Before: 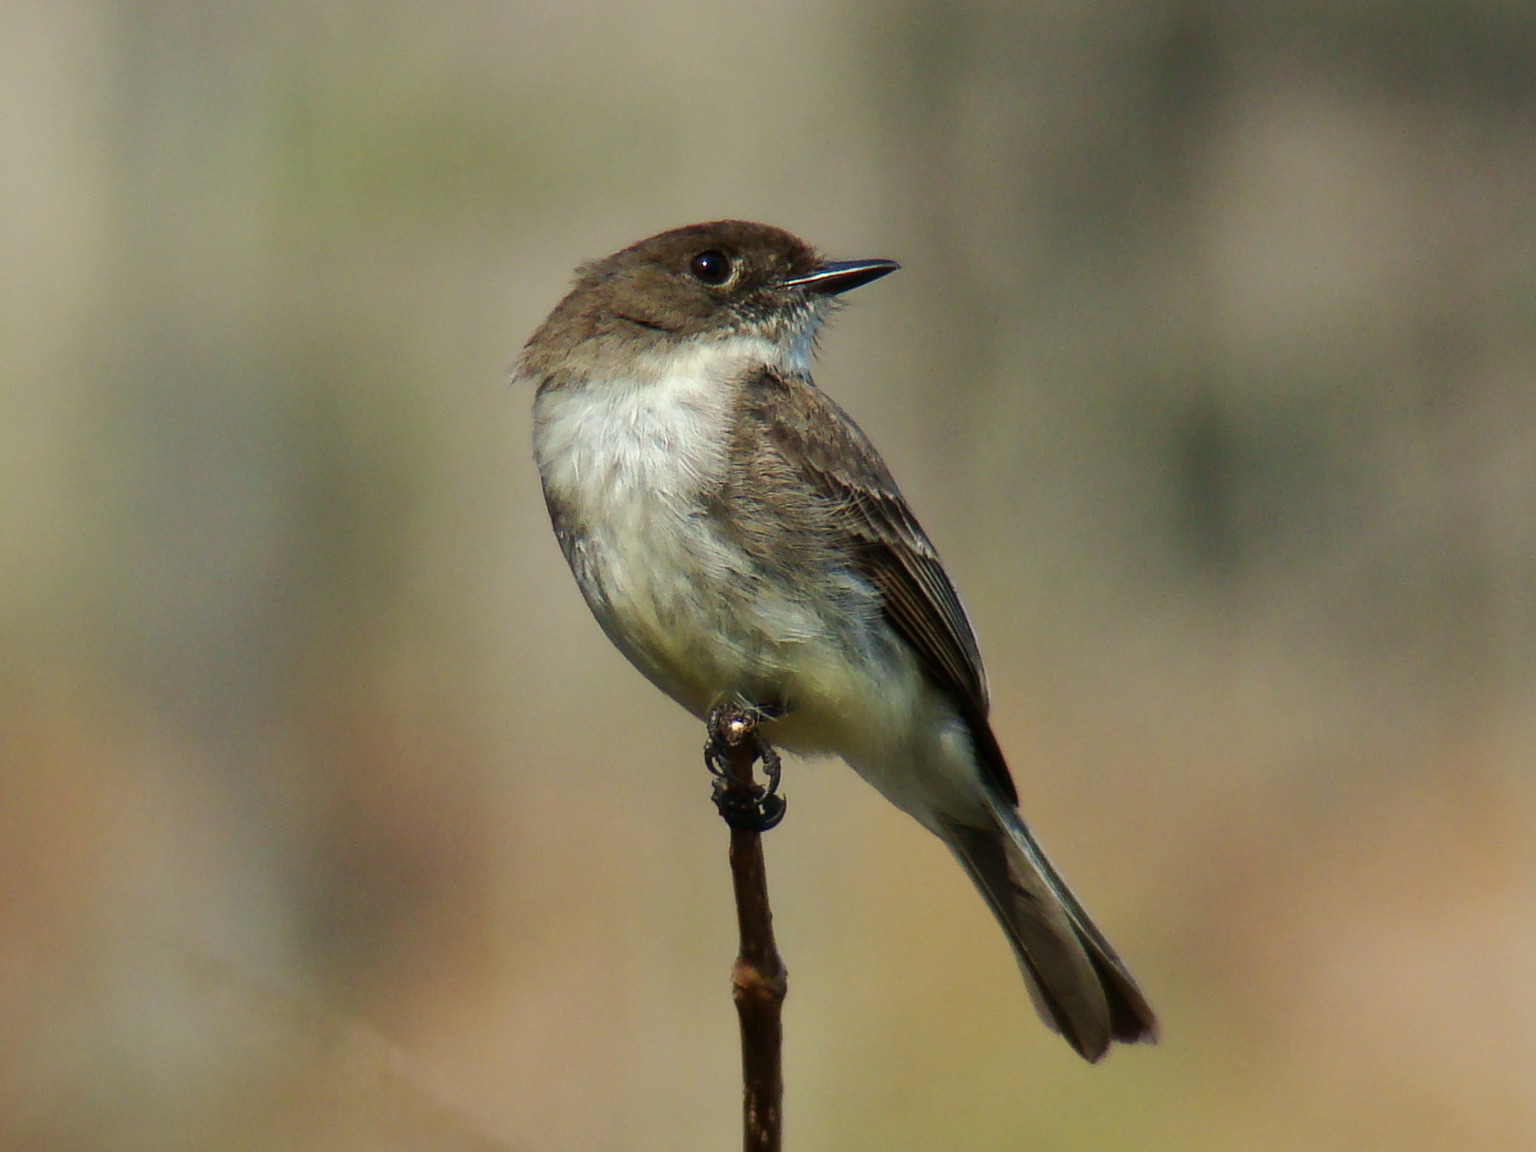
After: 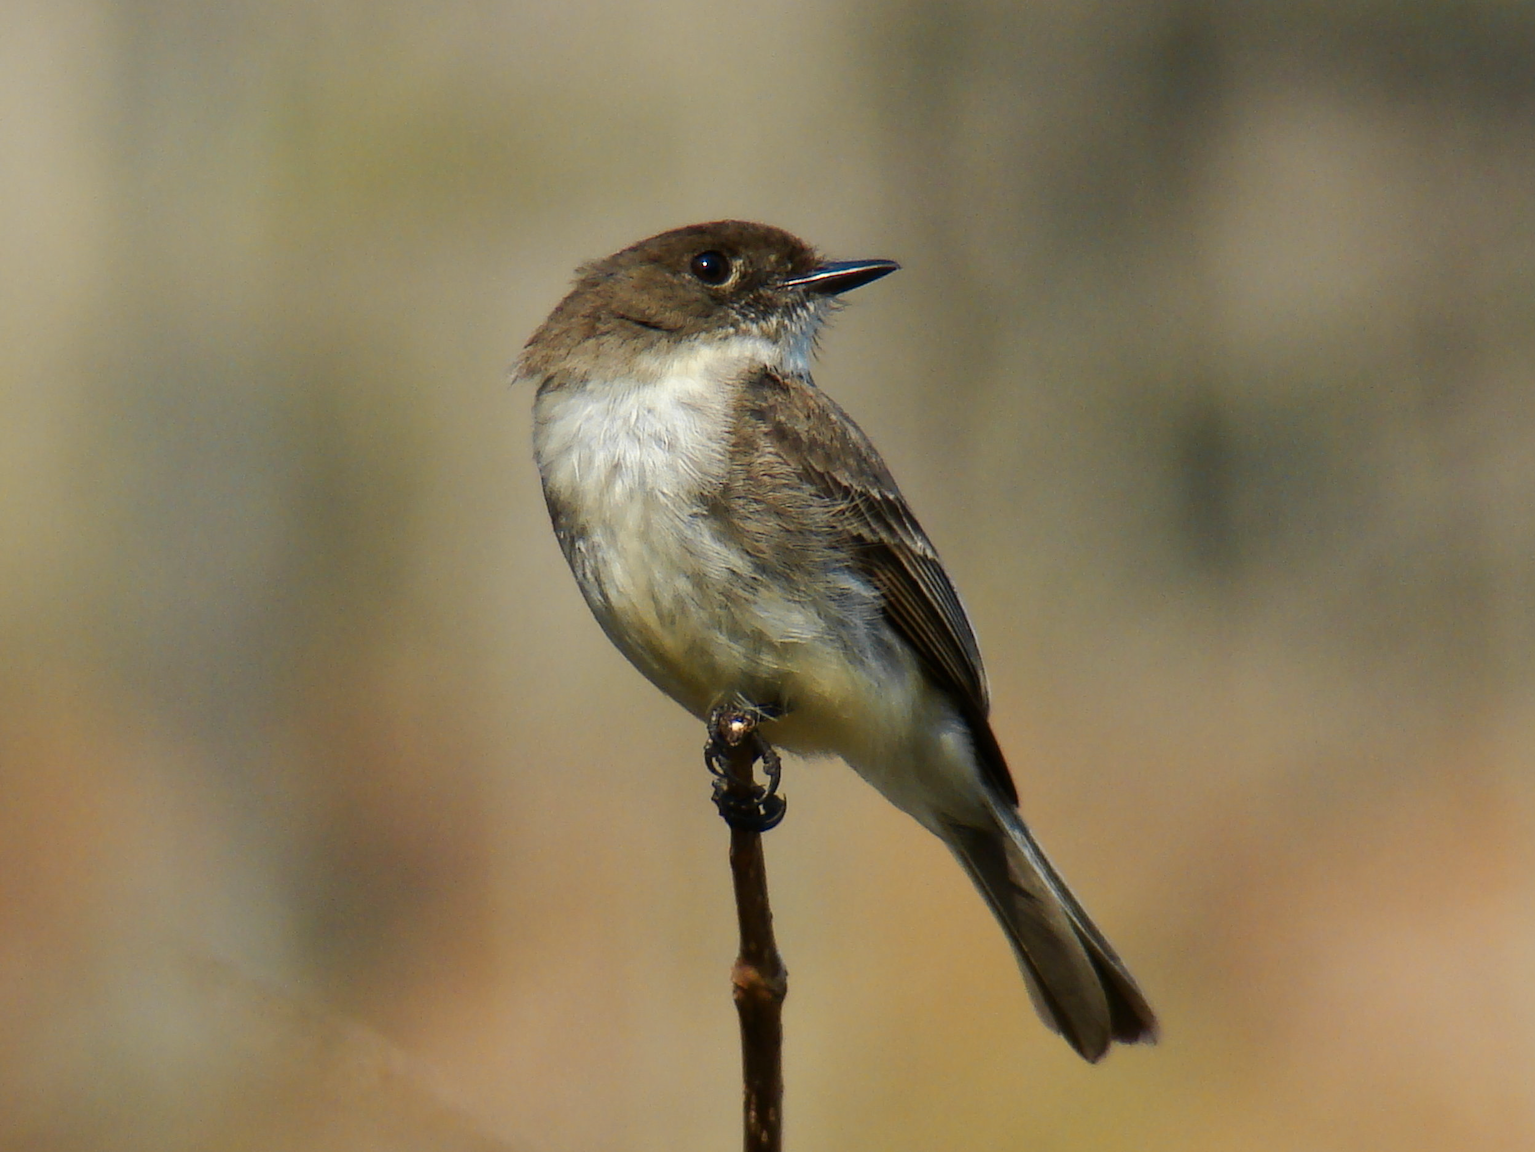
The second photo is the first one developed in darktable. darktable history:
color zones: curves: ch1 [(0.29, 0.492) (0.373, 0.185) (0.509, 0.481)]; ch2 [(0.25, 0.462) (0.749, 0.457)], mix 40.67%
color contrast: green-magenta contrast 0.8, blue-yellow contrast 1.1, unbound 0
